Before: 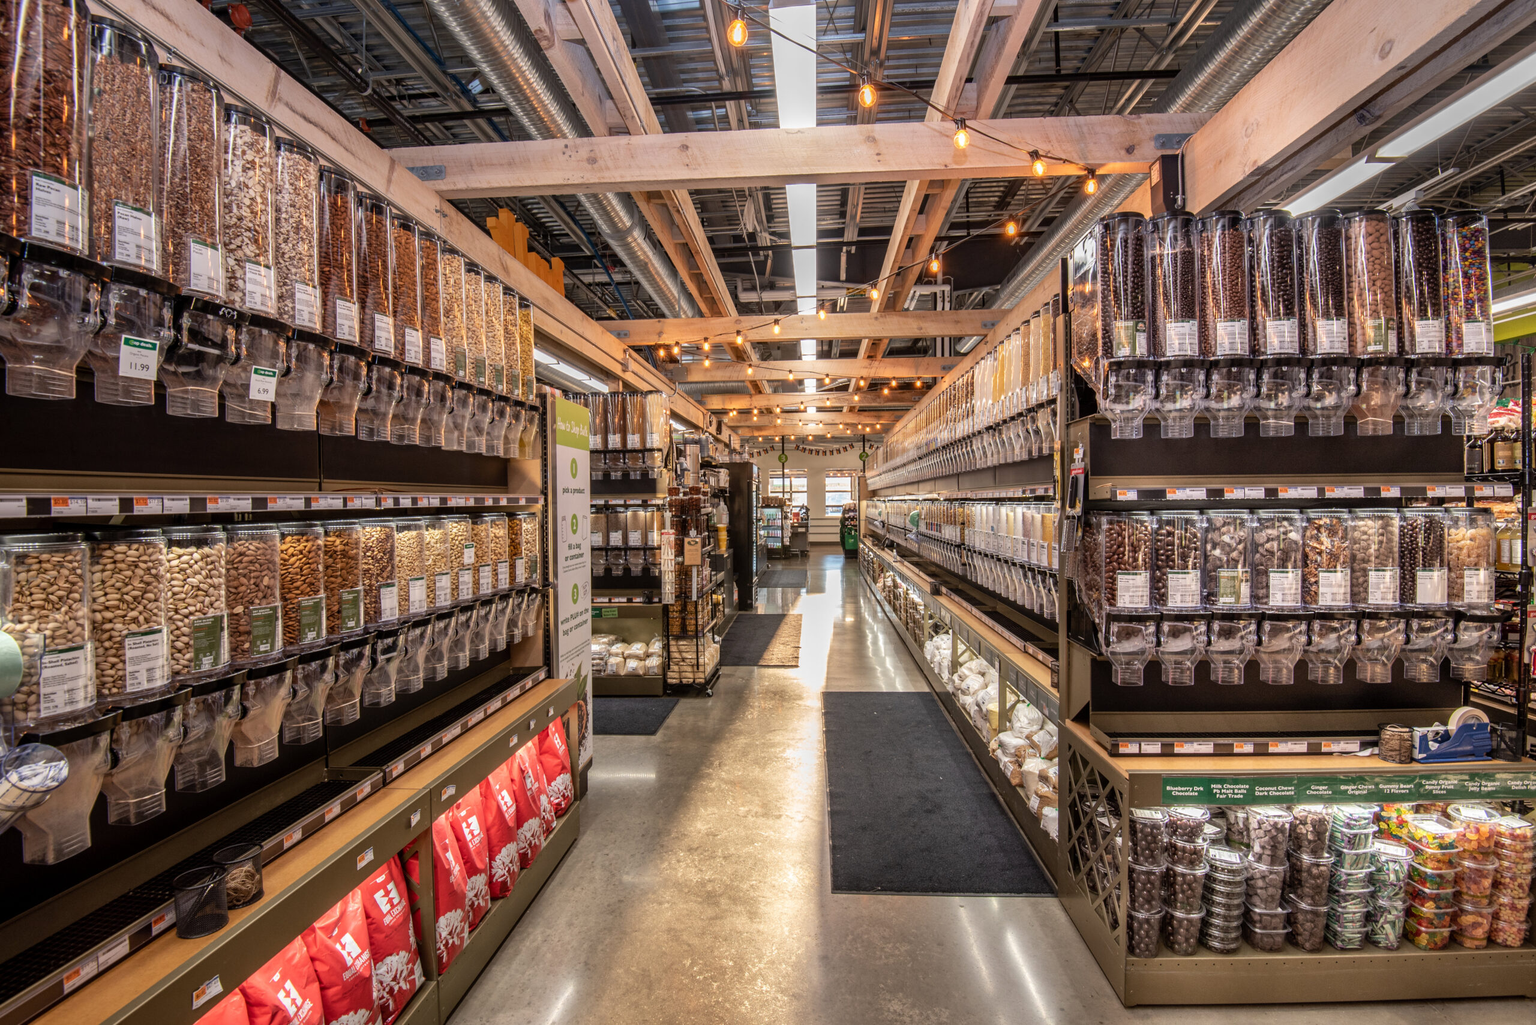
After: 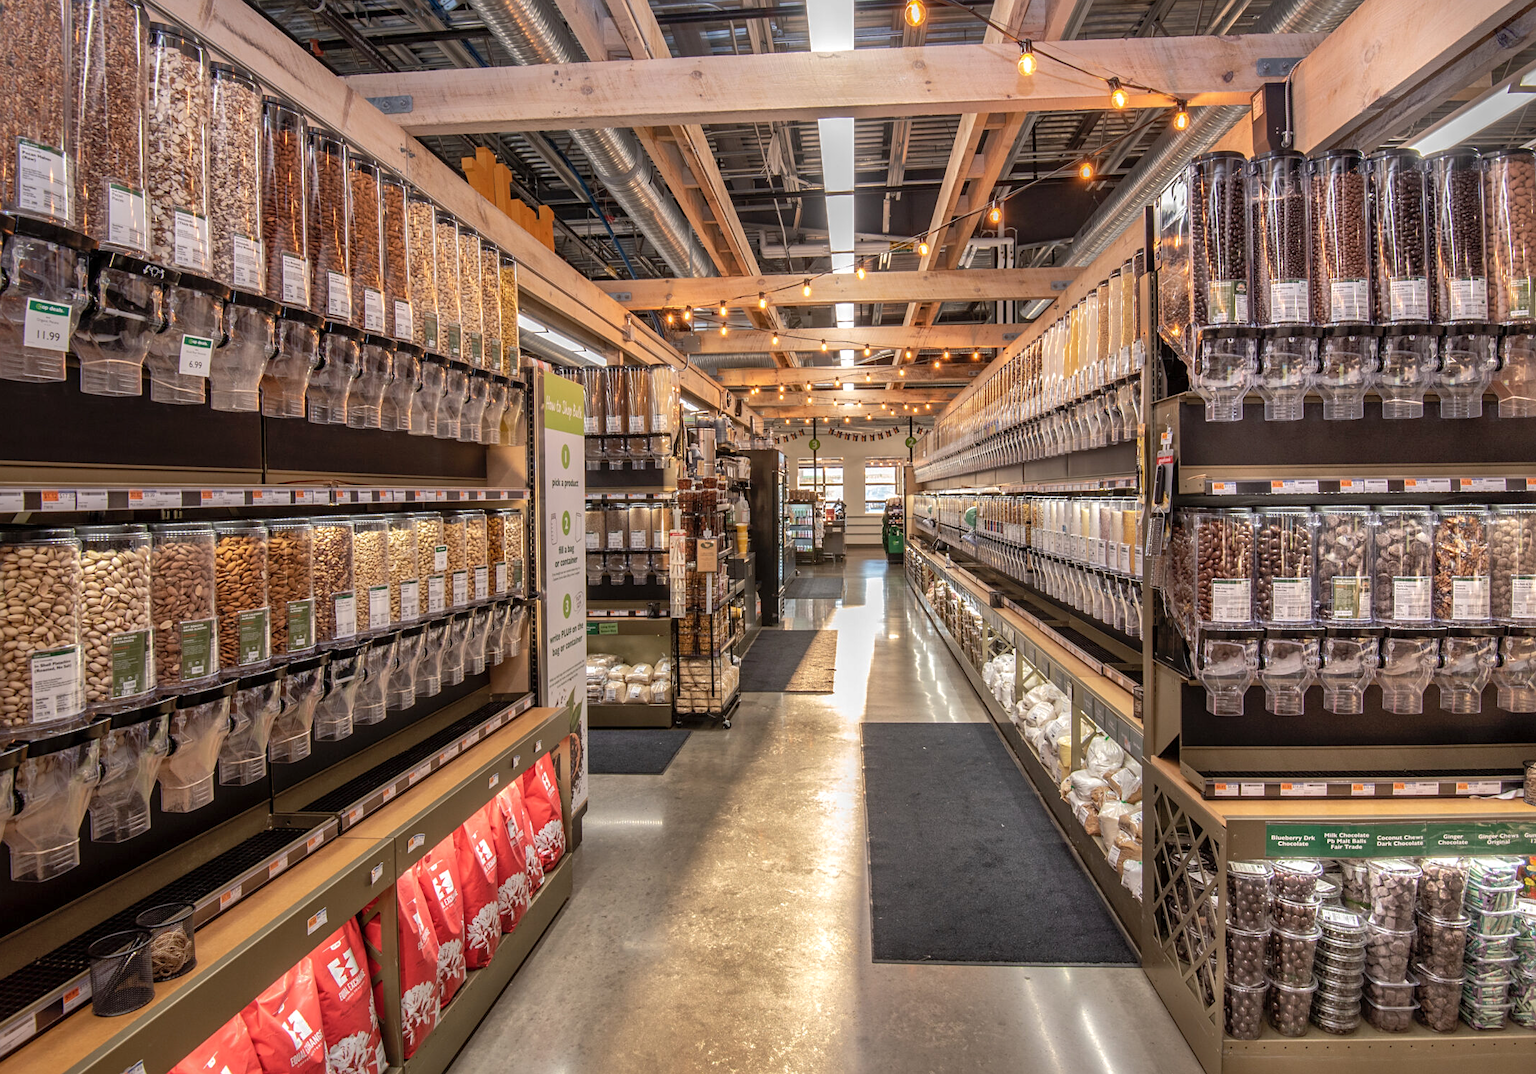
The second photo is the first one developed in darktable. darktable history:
crop: left 6.455%, top 8.335%, right 9.528%, bottom 3.653%
contrast brightness saturation: saturation -0.062
levels: levels [0, 0.48, 0.961]
sharpen: amount 0.205
exposure: compensate highlight preservation false
shadows and highlights: on, module defaults
